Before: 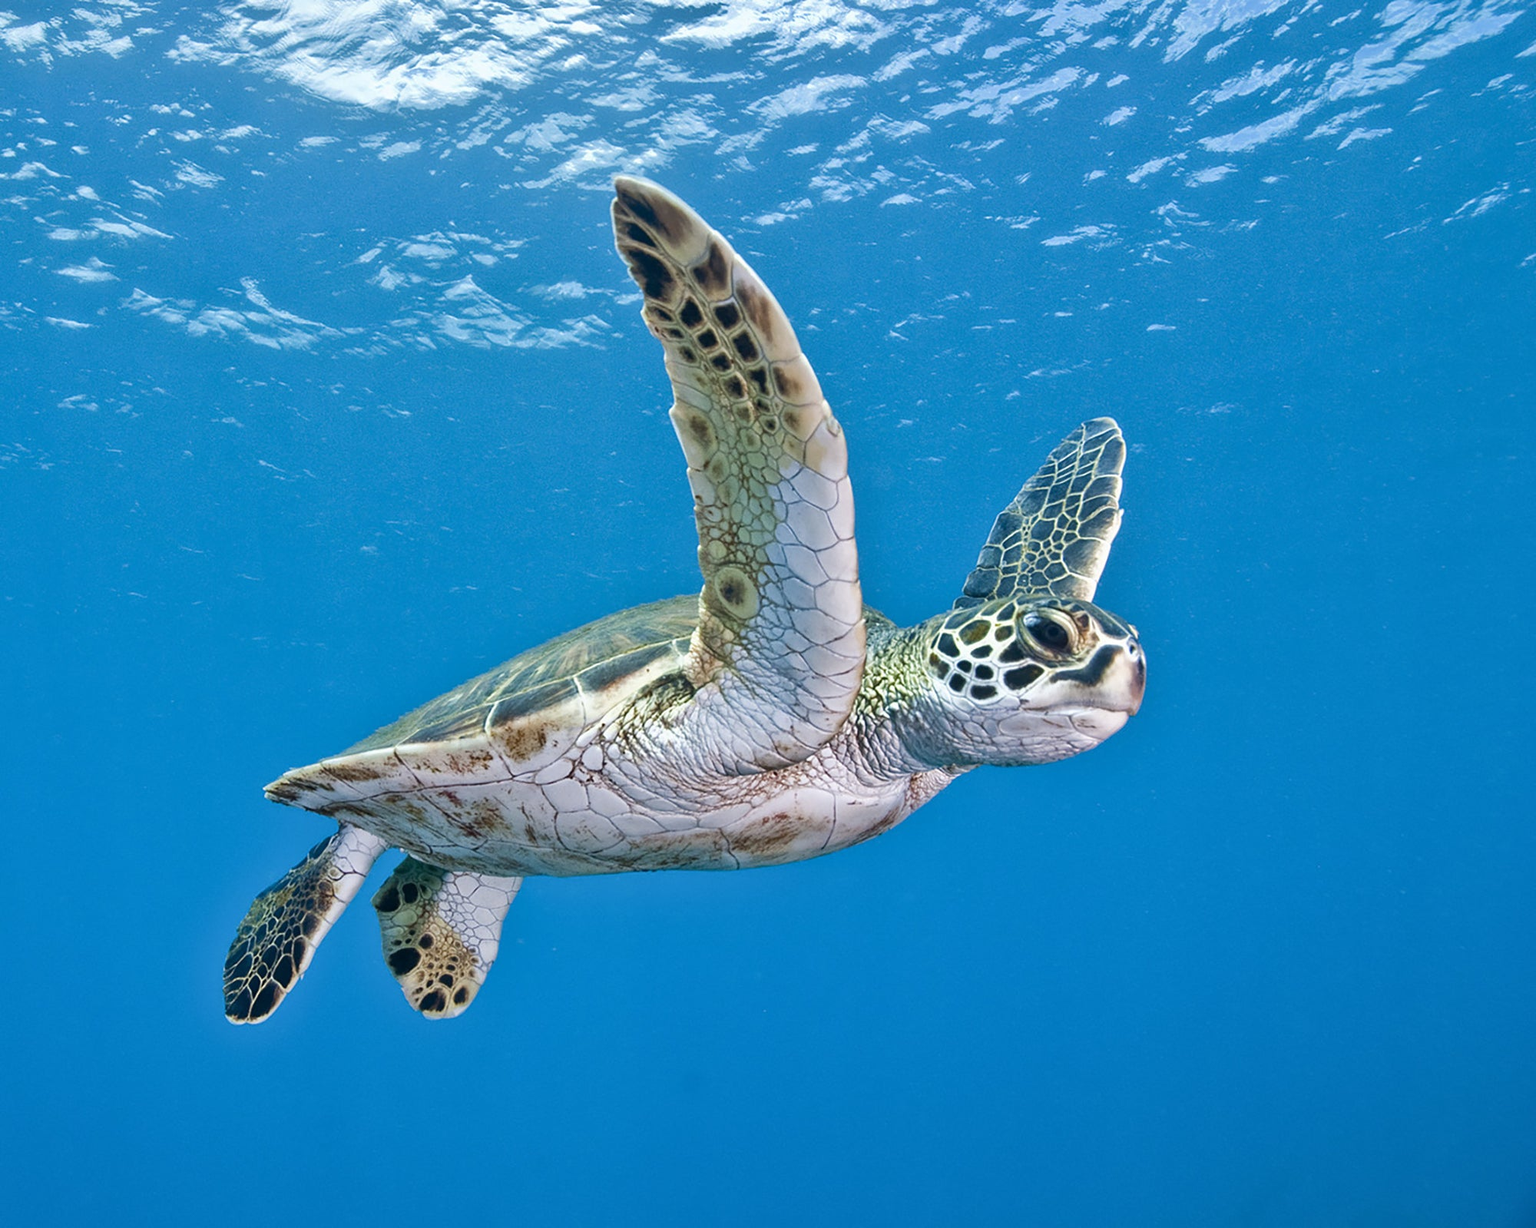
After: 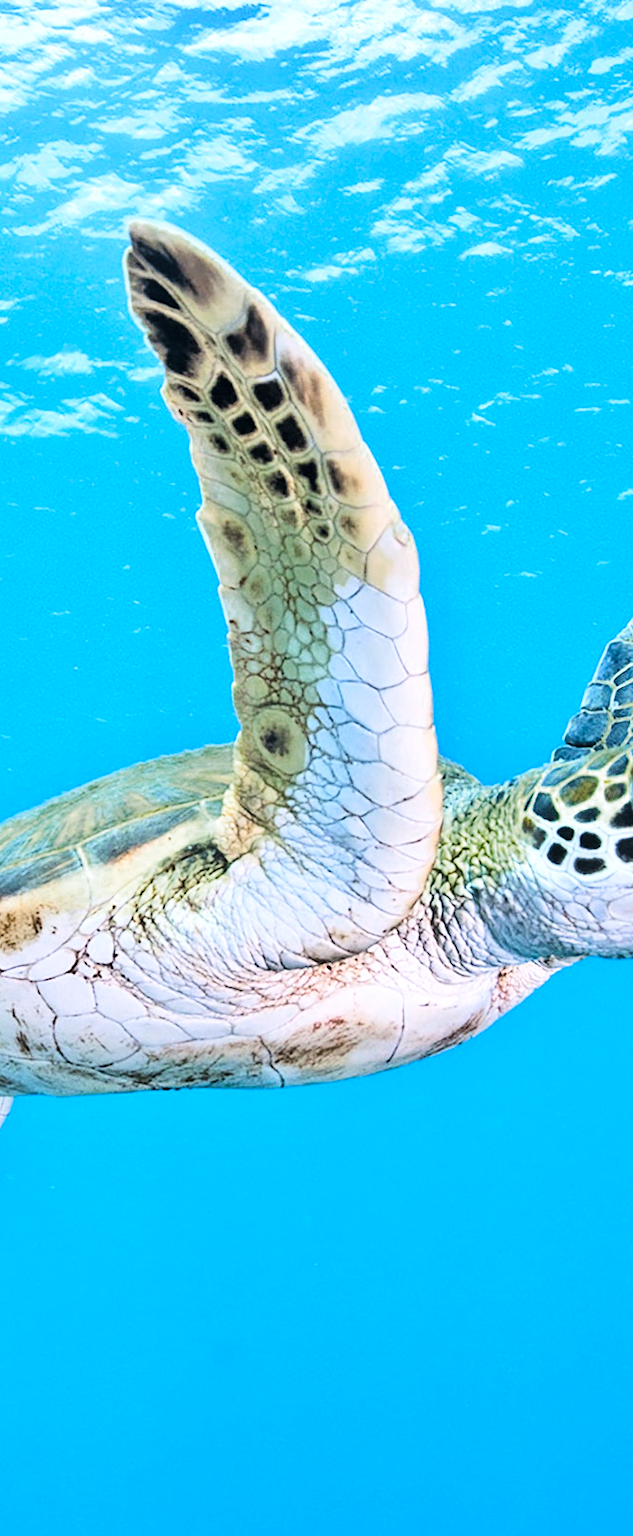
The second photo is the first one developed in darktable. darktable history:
tone curve: curves: ch0 [(0, 0) (0.004, 0) (0.133, 0.071) (0.325, 0.456) (0.832, 0.957) (1, 1)], color space Lab, linked channels, preserve colors none
crop: left 33.387%, right 33.568%
color zones: curves: ch0 [(0, 0.558) (0.143, 0.548) (0.286, 0.447) (0.429, 0.259) (0.571, 0.5) (0.714, 0.5) (0.857, 0.593) (1, 0.558)]; ch1 [(0, 0.543) (0.01, 0.544) (0.12, 0.492) (0.248, 0.458) (0.5, 0.534) (0.748, 0.5) (0.99, 0.469) (1, 0.543)]; ch2 [(0, 0.507) (0.143, 0.522) (0.286, 0.505) (0.429, 0.5) (0.571, 0.5) (0.714, 0.5) (0.857, 0.5) (1, 0.507)]
